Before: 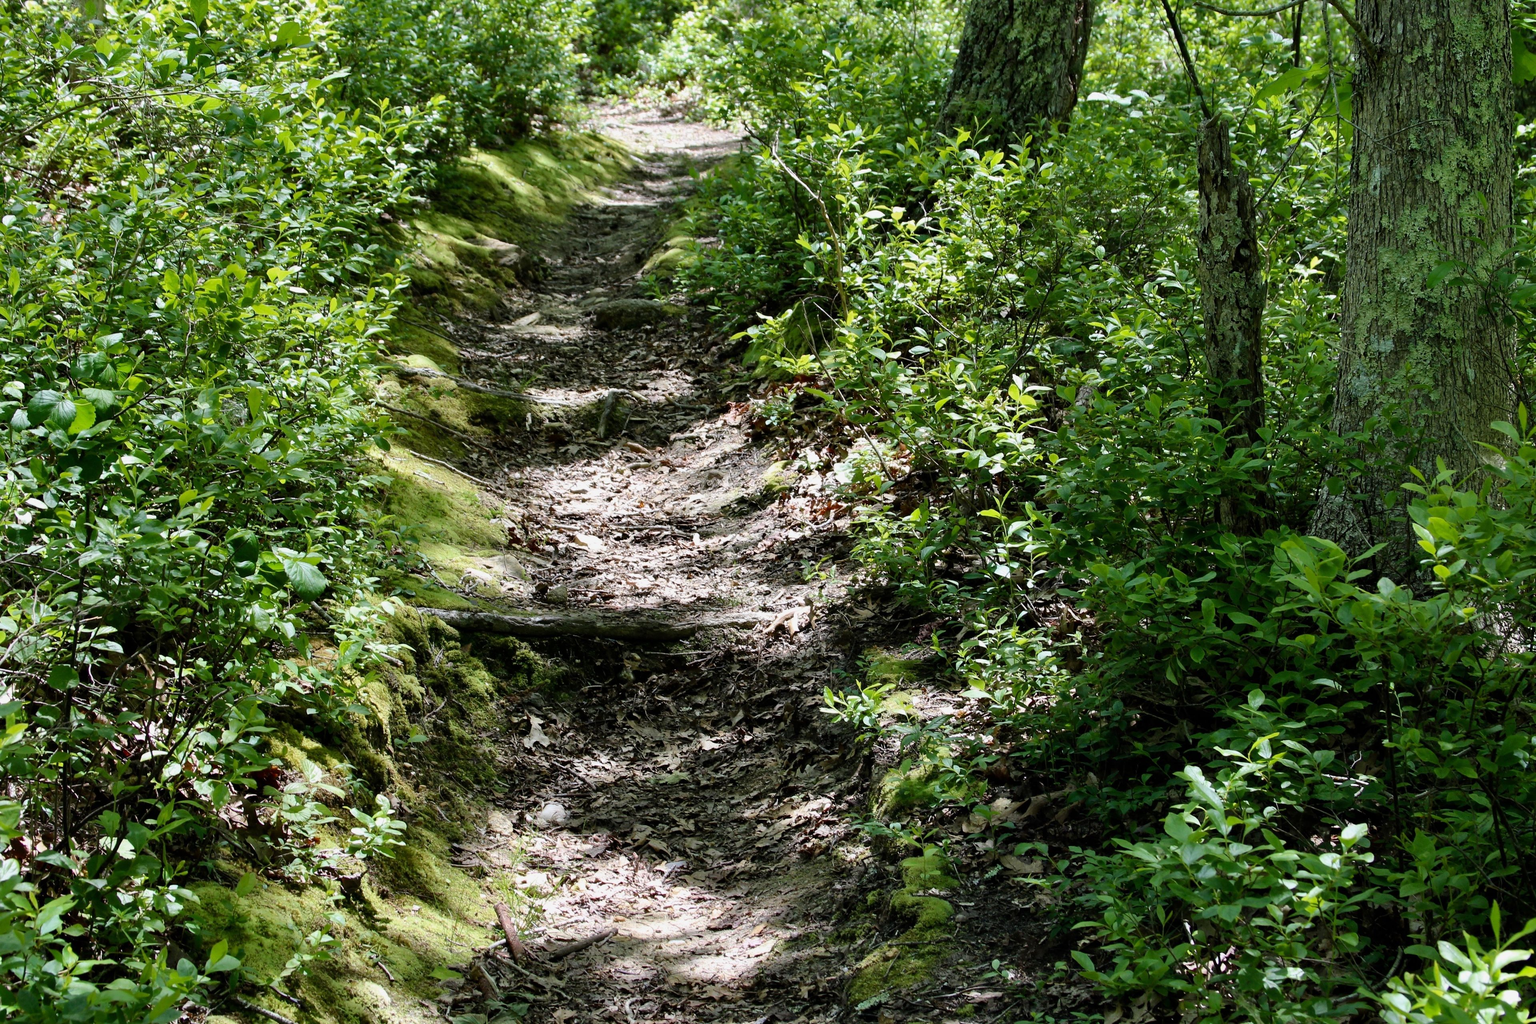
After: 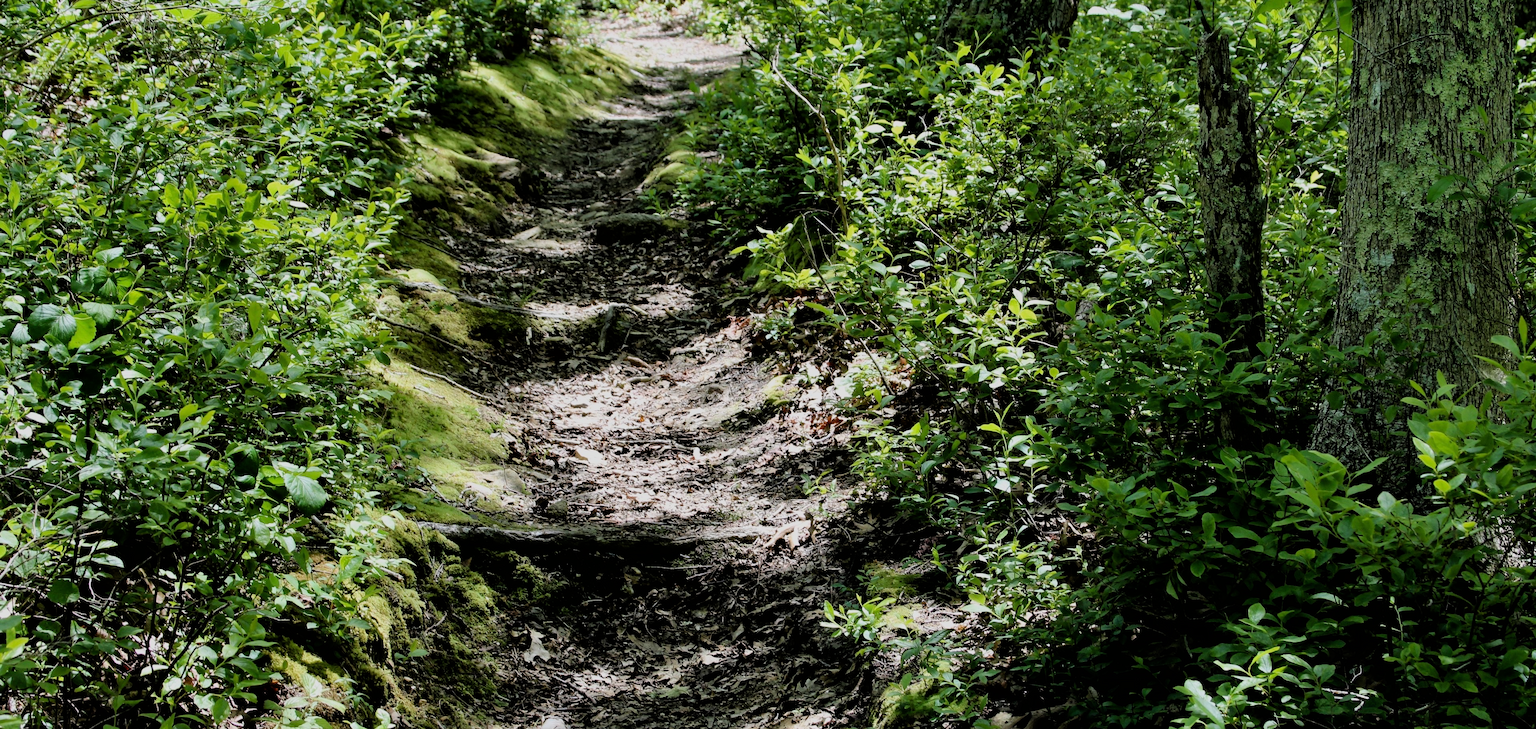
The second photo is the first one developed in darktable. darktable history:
crop and rotate: top 8.401%, bottom 20.356%
filmic rgb: black relative exposure -7.76 EV, white relative exposure 4.45 EV, threshold 3.01 EV, hardness 3.76, latitude 49.45%, contrast 1.1, enable highlight reconstruction true
